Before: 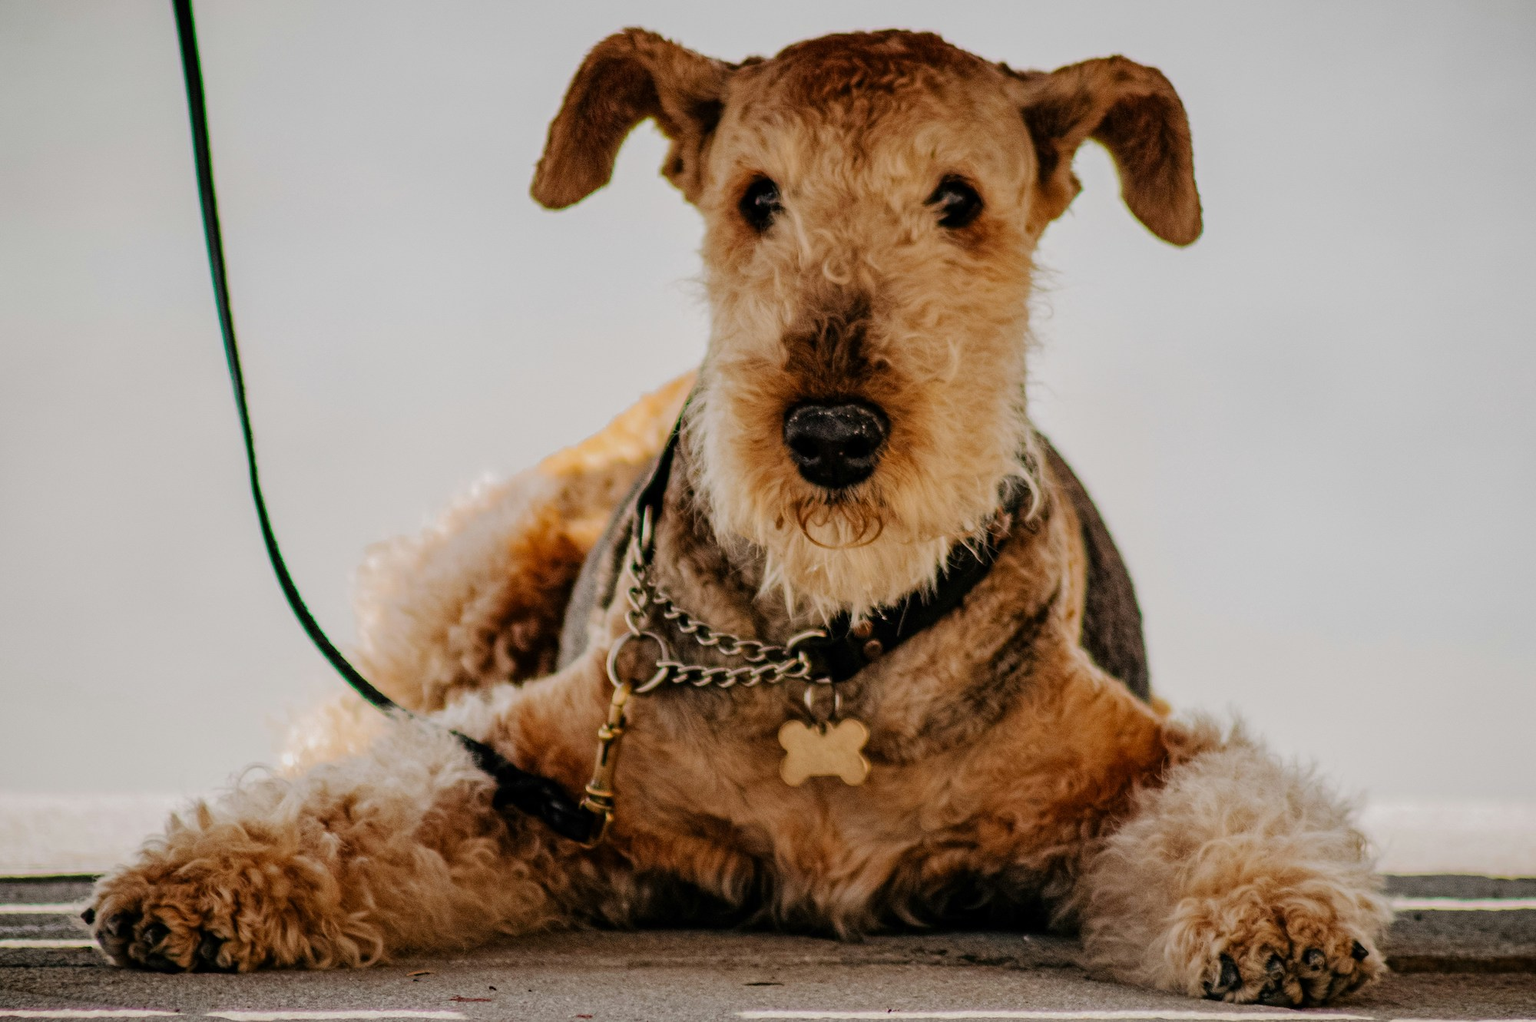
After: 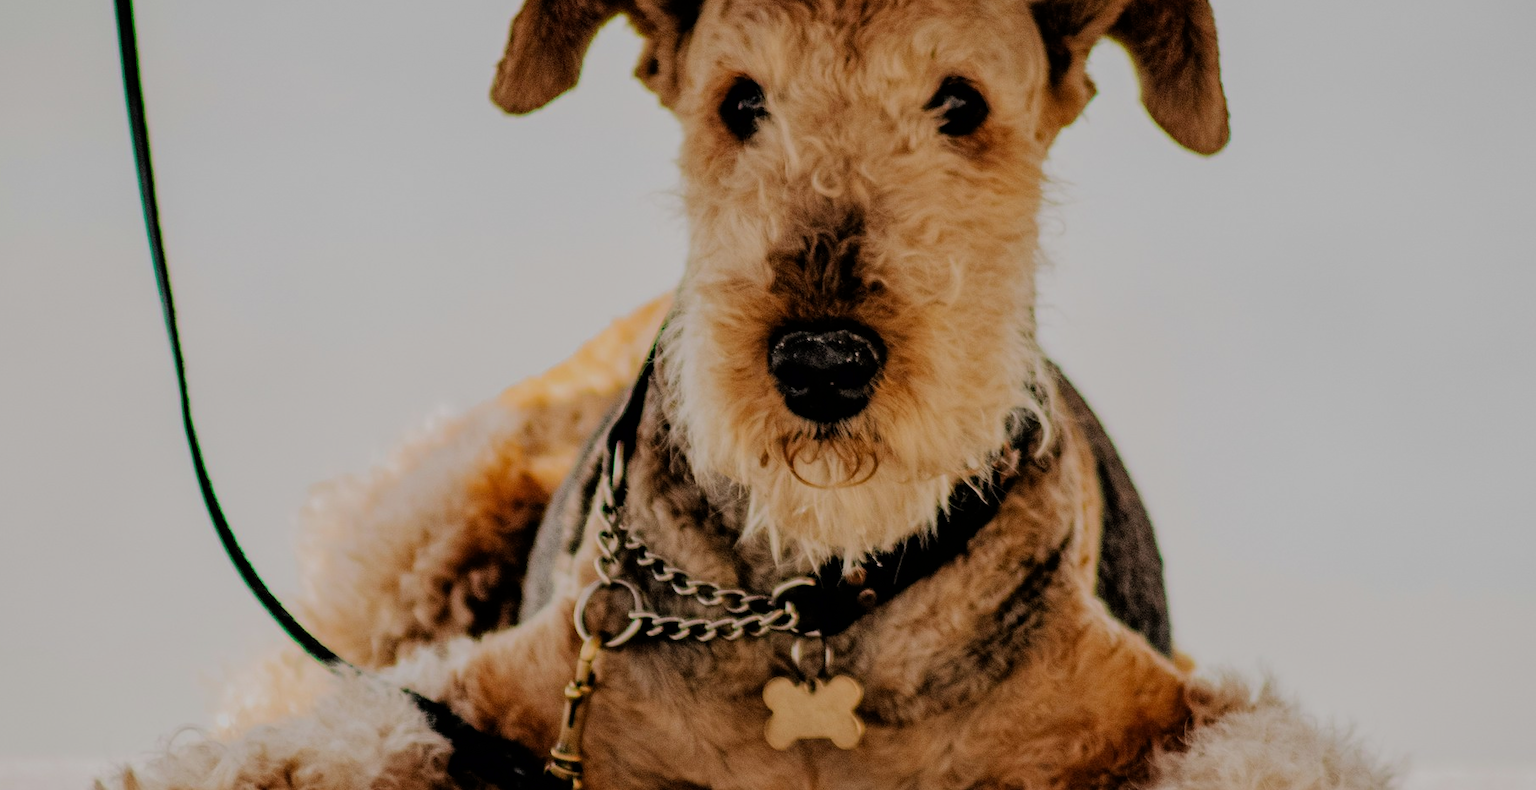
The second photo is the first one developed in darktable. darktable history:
crop: left 5.596%, top 10.314%, right 3.534%, bottom 19.395%
filmic rgb: black relative exposure -7.15 EV, white relative exposure 5.36 EV, hardness 3.02, color science v6 (2022)
